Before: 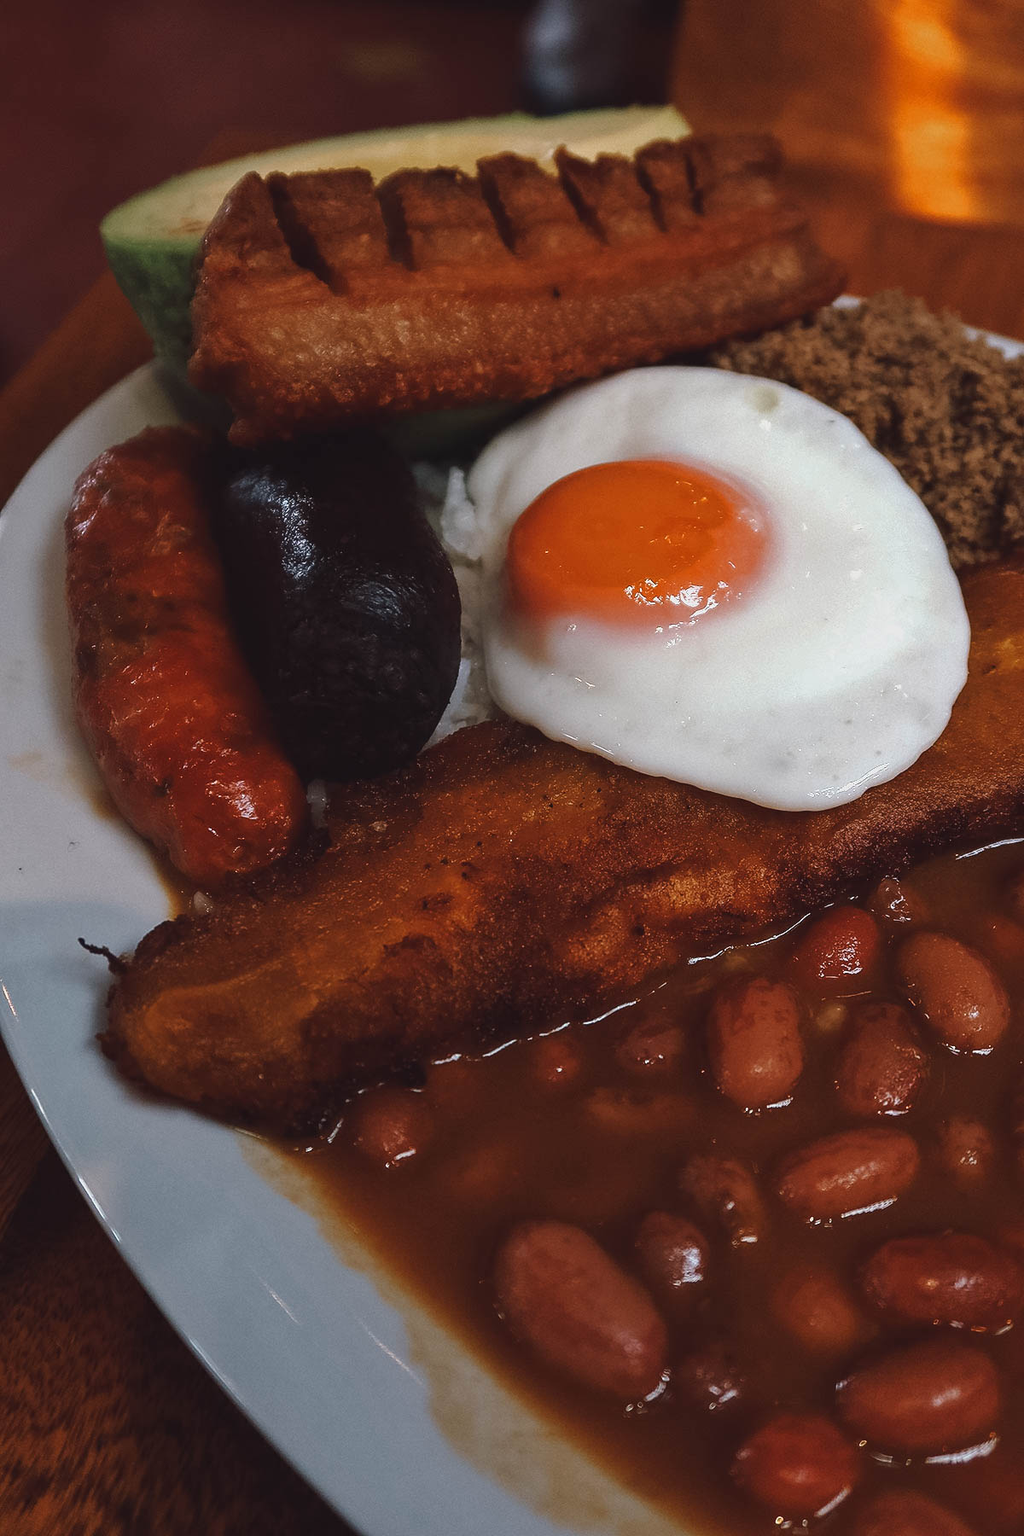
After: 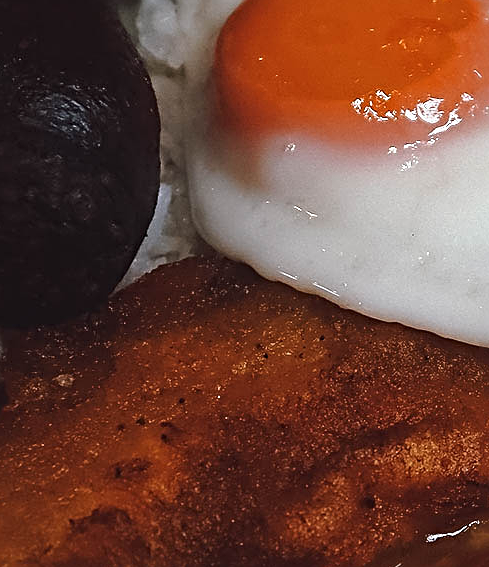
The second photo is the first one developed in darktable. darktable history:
sharpen: radius 3.98
crop: left 31.682%, top 32.672%, right 27.51%, bottom 35.81%
